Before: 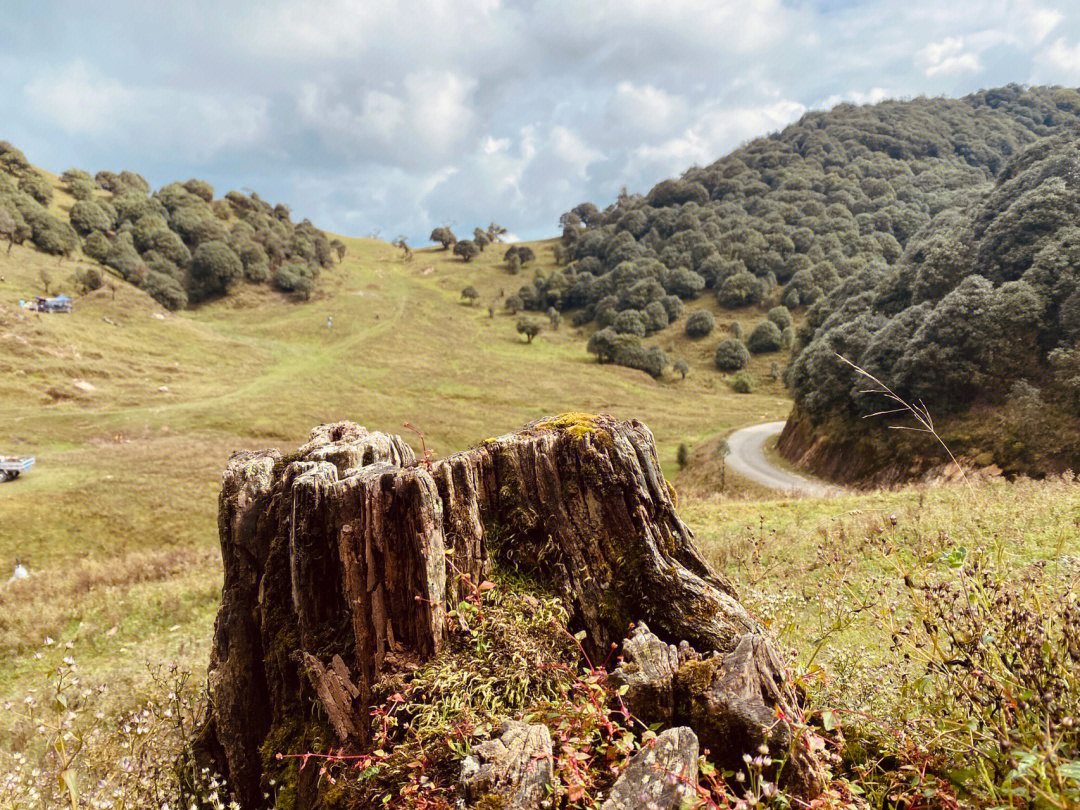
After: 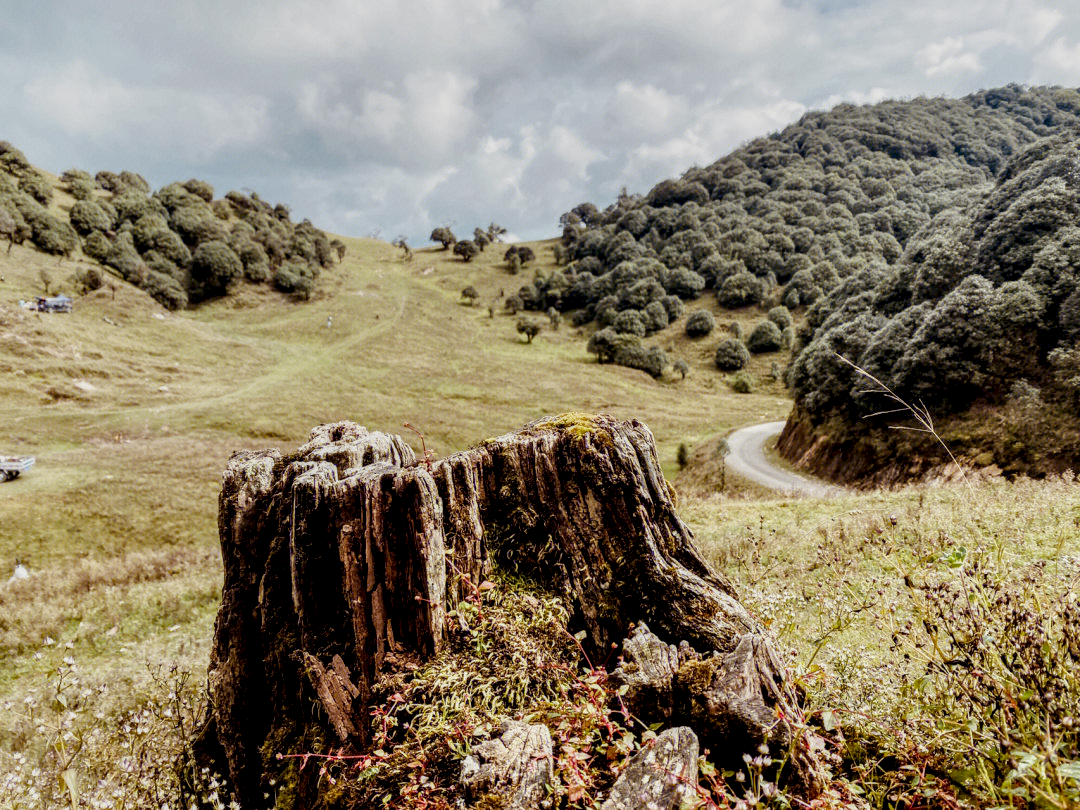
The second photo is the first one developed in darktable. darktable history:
filmic rgb: black relative exposure -7.65 EV, white relative exposure 4.56 EV, hardness 3.61, preserve chrominance no, color science v5 (2021)
local contrast: detail 160%
